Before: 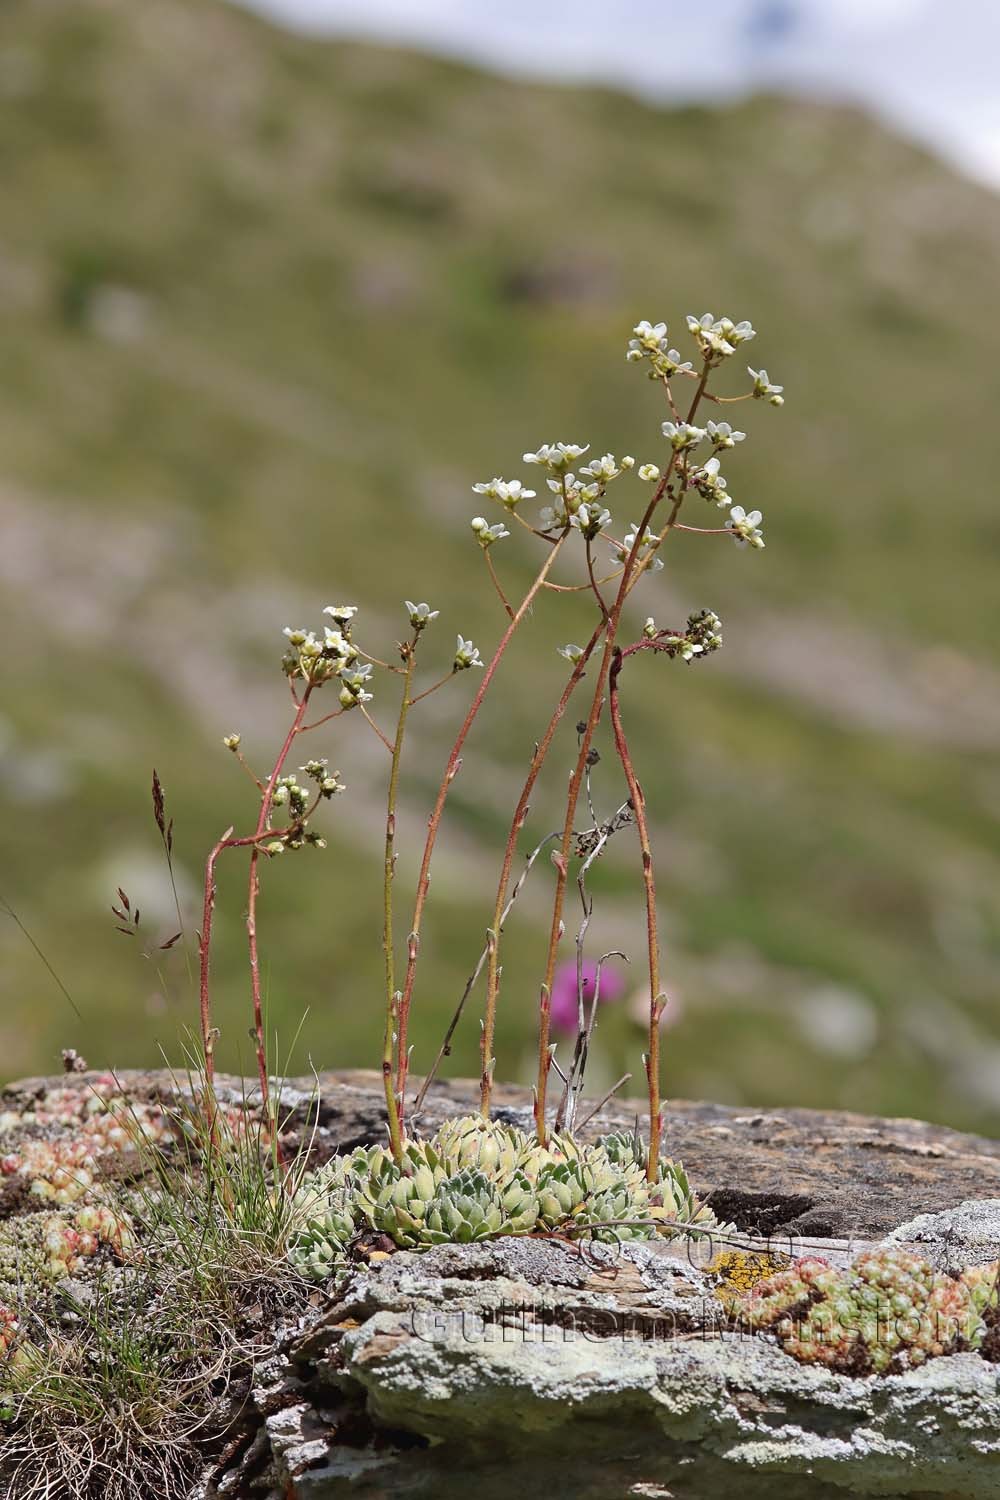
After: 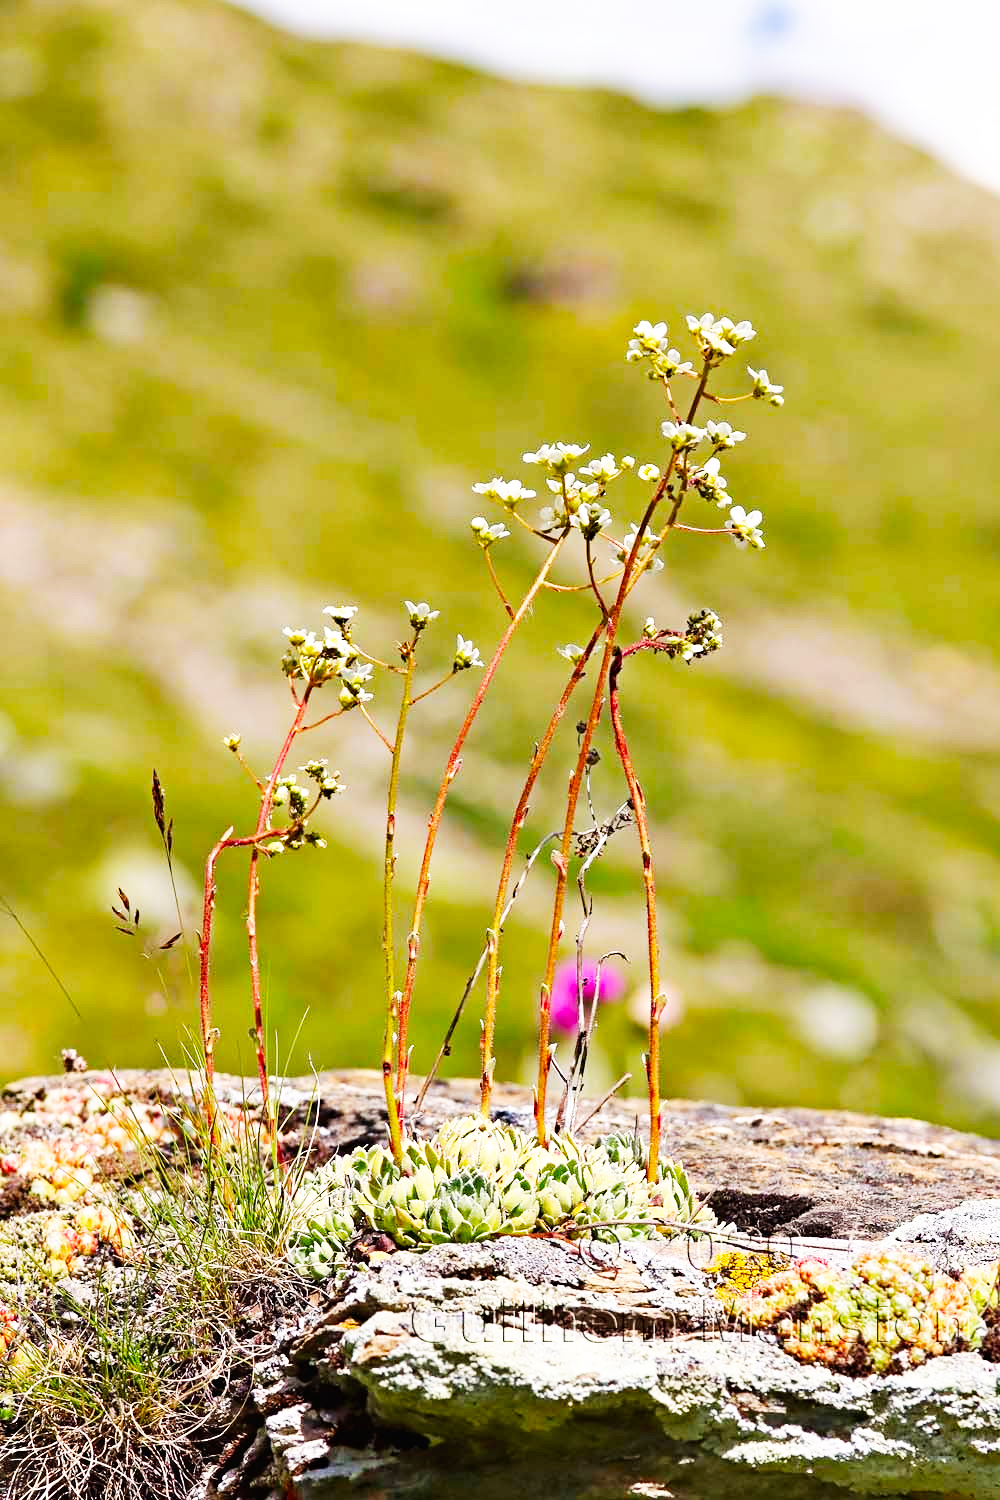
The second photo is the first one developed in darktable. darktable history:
haze removal: compatibility mode true, adaptive false
base curve: curves: ch0 [(0, 0) (0.007, 0.004) (0.027, 0.03) (0.046, 0.07) (0.207, 0.54) (0.442, 0.872) (0.673, 0.972) (1, 1)], exposure shift 0.567, preserve colors none
color balance rgb: power › hue 326.9°, highlights gain › luminance 7.134%, highlights gain › chroma 0.976%, highlights gain › hue 48.34°, perceptual saturation grading › global saturation 25.703%, global vibrance 14.92%
